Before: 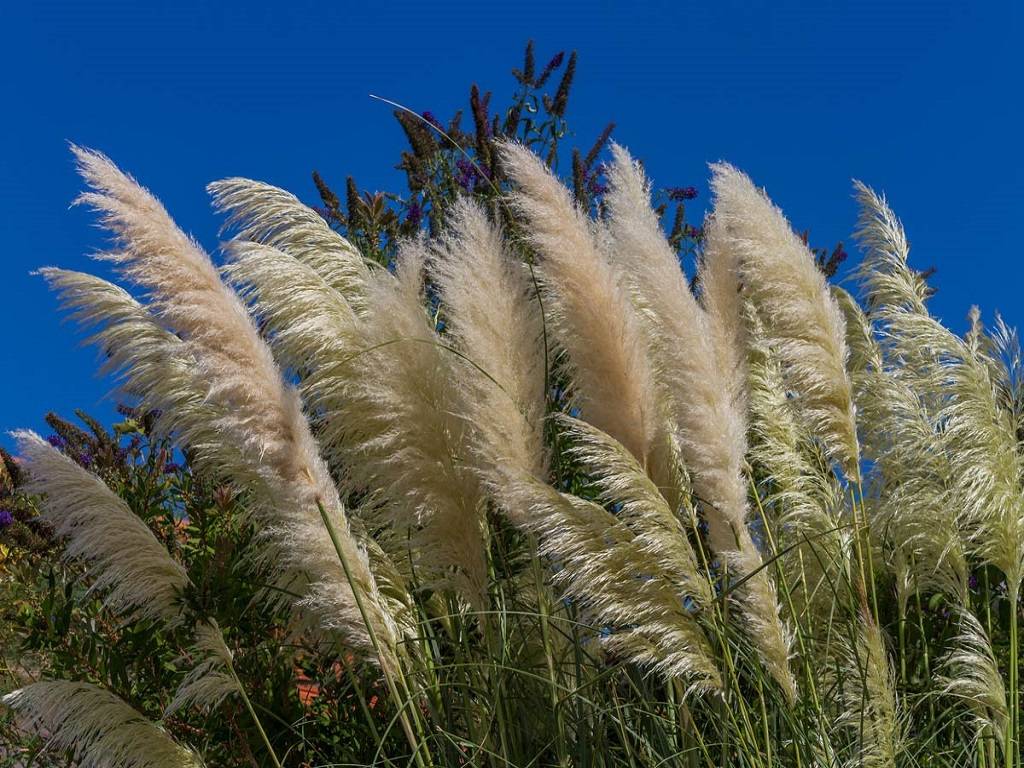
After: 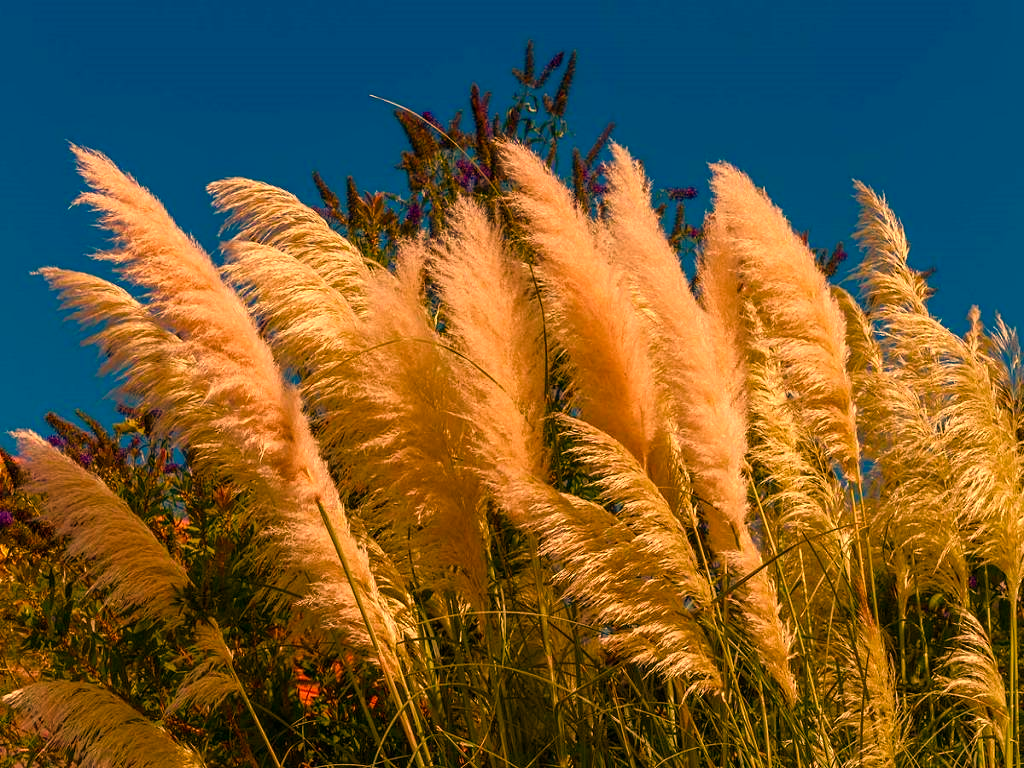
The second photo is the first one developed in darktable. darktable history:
white balance: red 1.467, blue 0.684
color balance rgb: linear chroma grading › global chroma 8.12%, perceptual saturation grading › global saturation 9.07%, perceptual saturation grading › highlights -13.84%, perceptual saturation grading › mid-tones 14.88%, perceptual saturation grading › shadows 22.8%, perceptual brilliance grading › highlights 2.61%, global vibrance 12.07%
